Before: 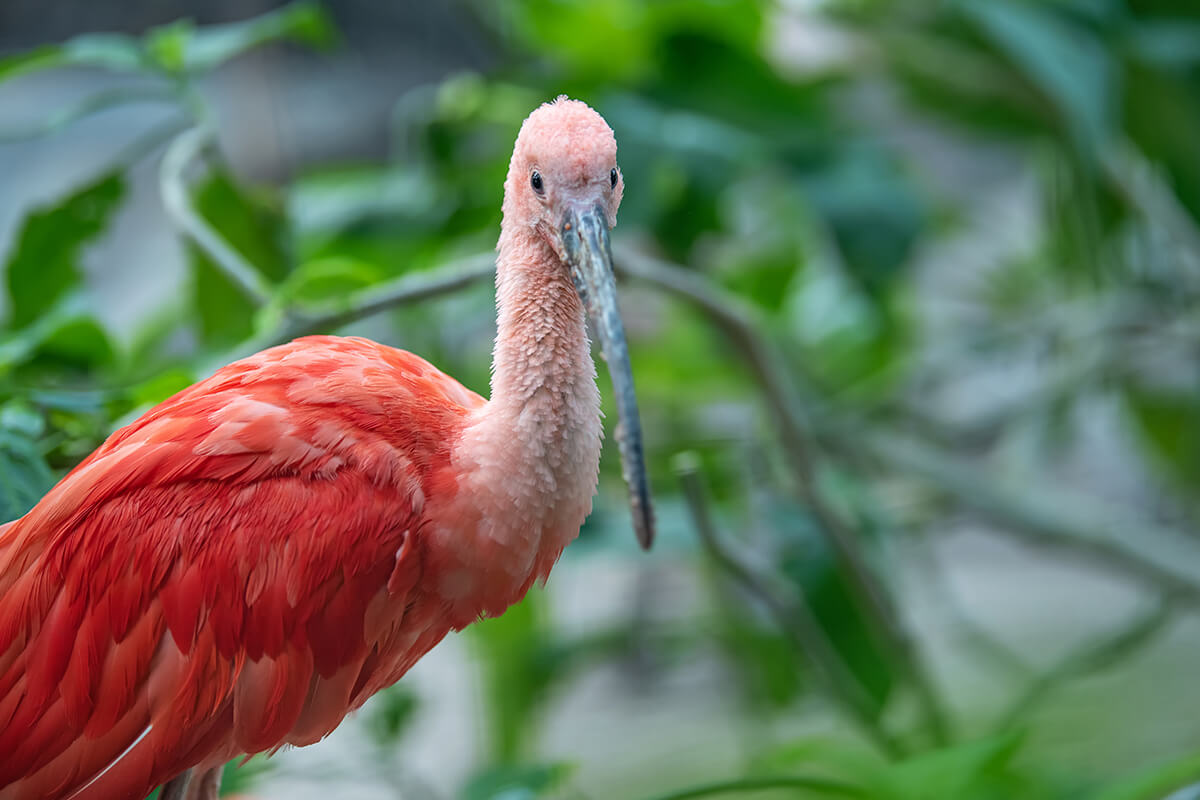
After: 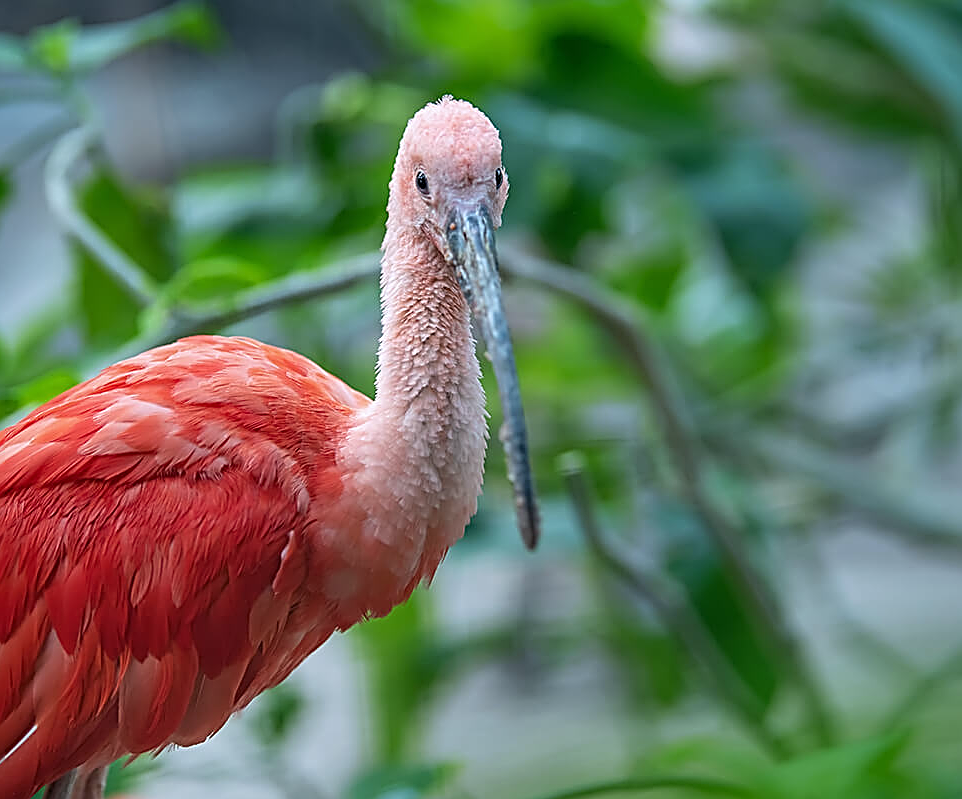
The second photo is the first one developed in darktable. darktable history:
sharpen: amount 1
white balance: red 0.976, blue 1.04
crop and rotate: left 9.597%, right 10.195%
